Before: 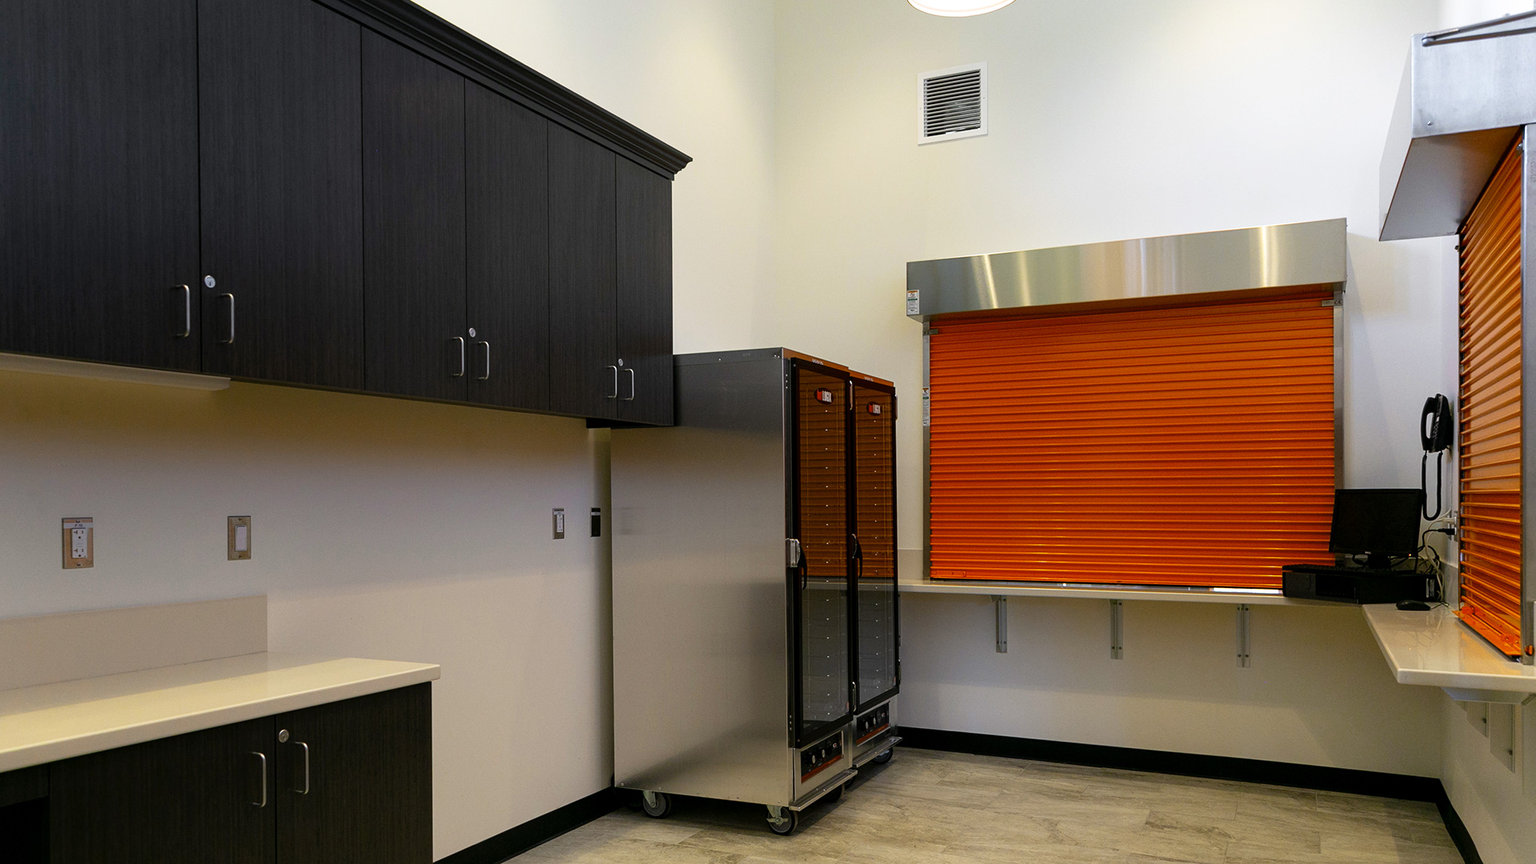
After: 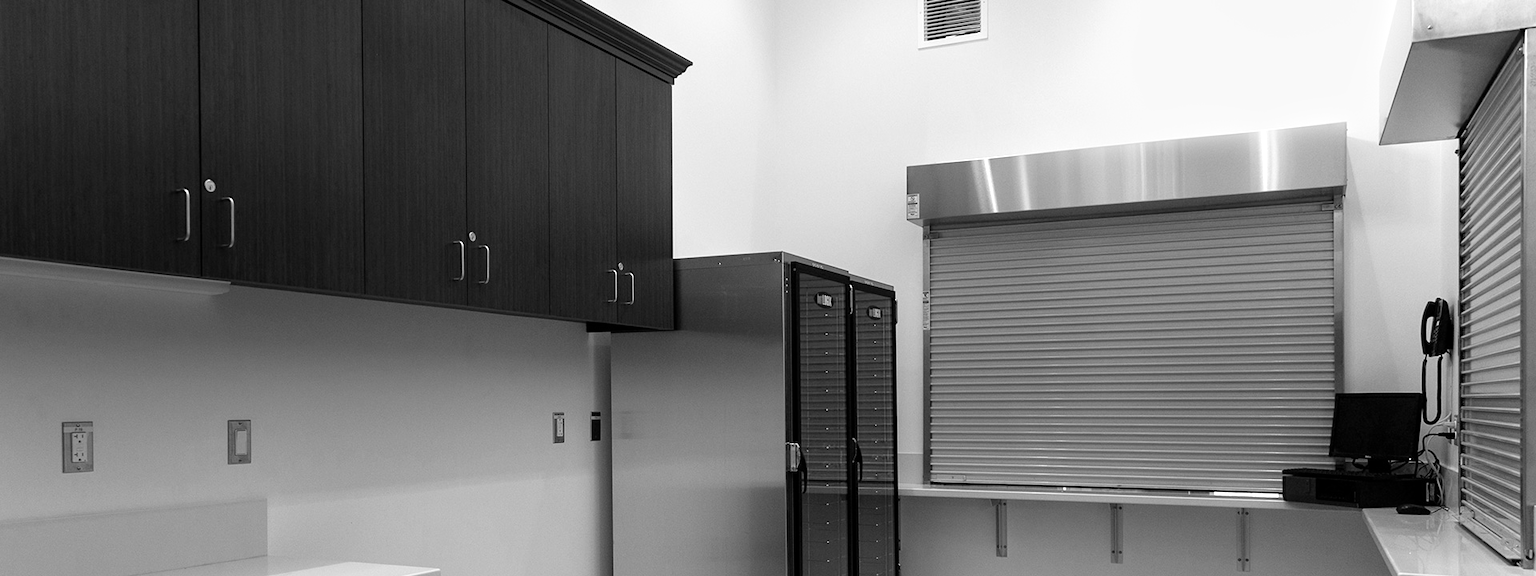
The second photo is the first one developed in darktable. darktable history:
white balance: red 1.467, blue 0.684
monochrome: on, module defaults
bloom: size 3%, threshold 100%, strength 0%
crop: top 11.166%, bottom 22.168%
